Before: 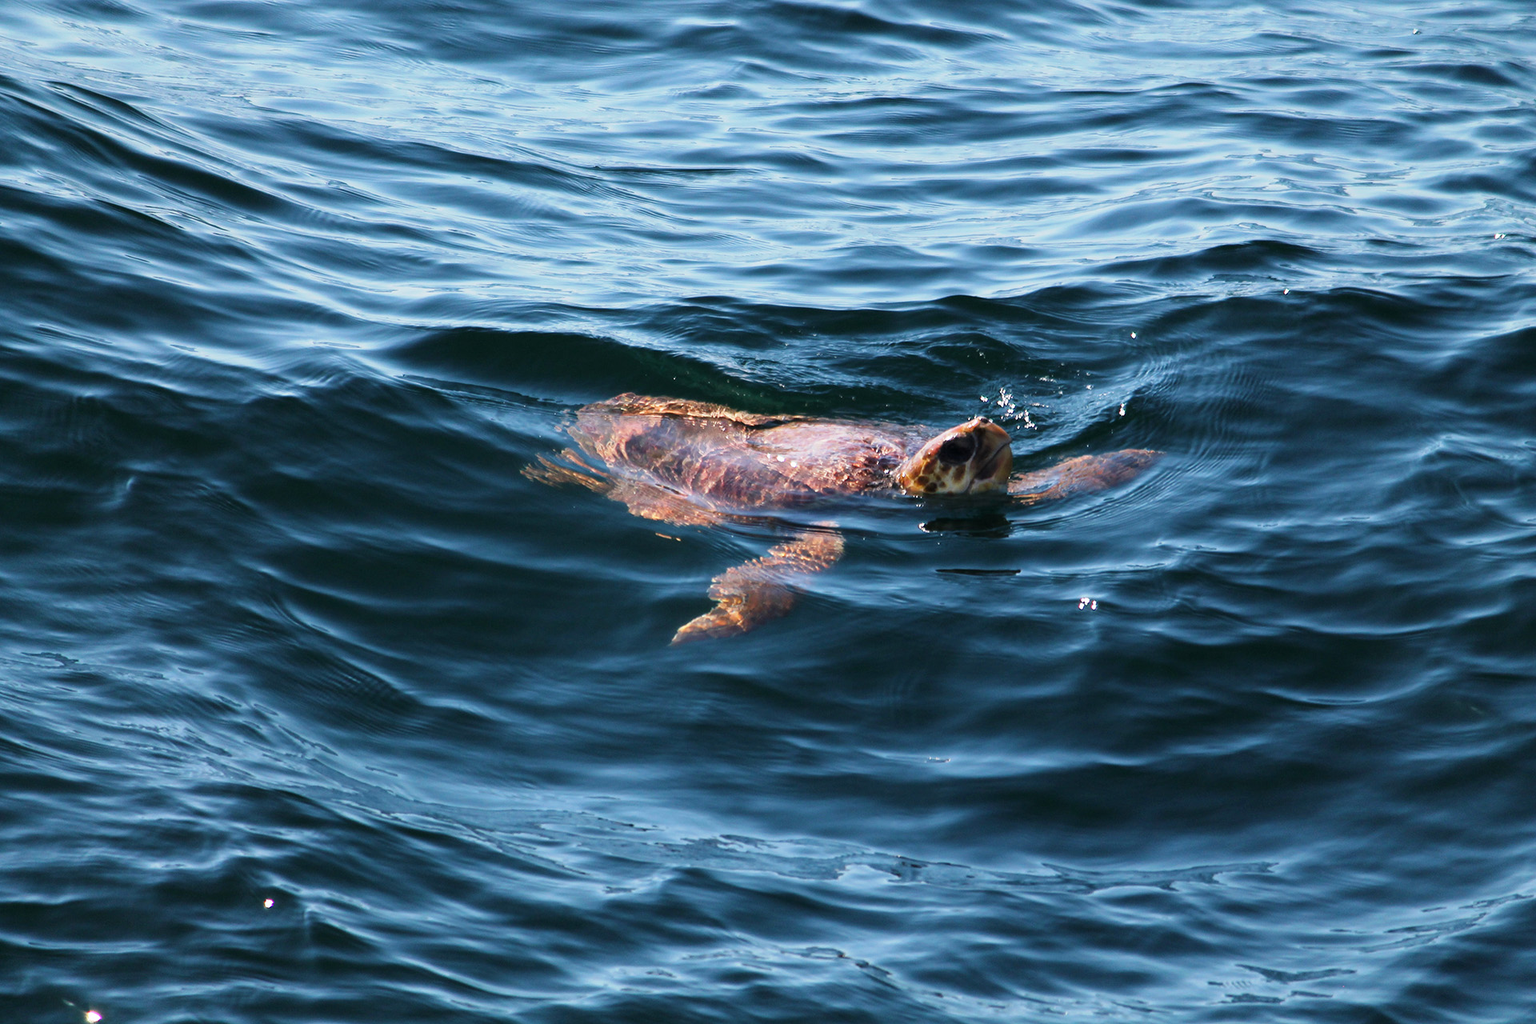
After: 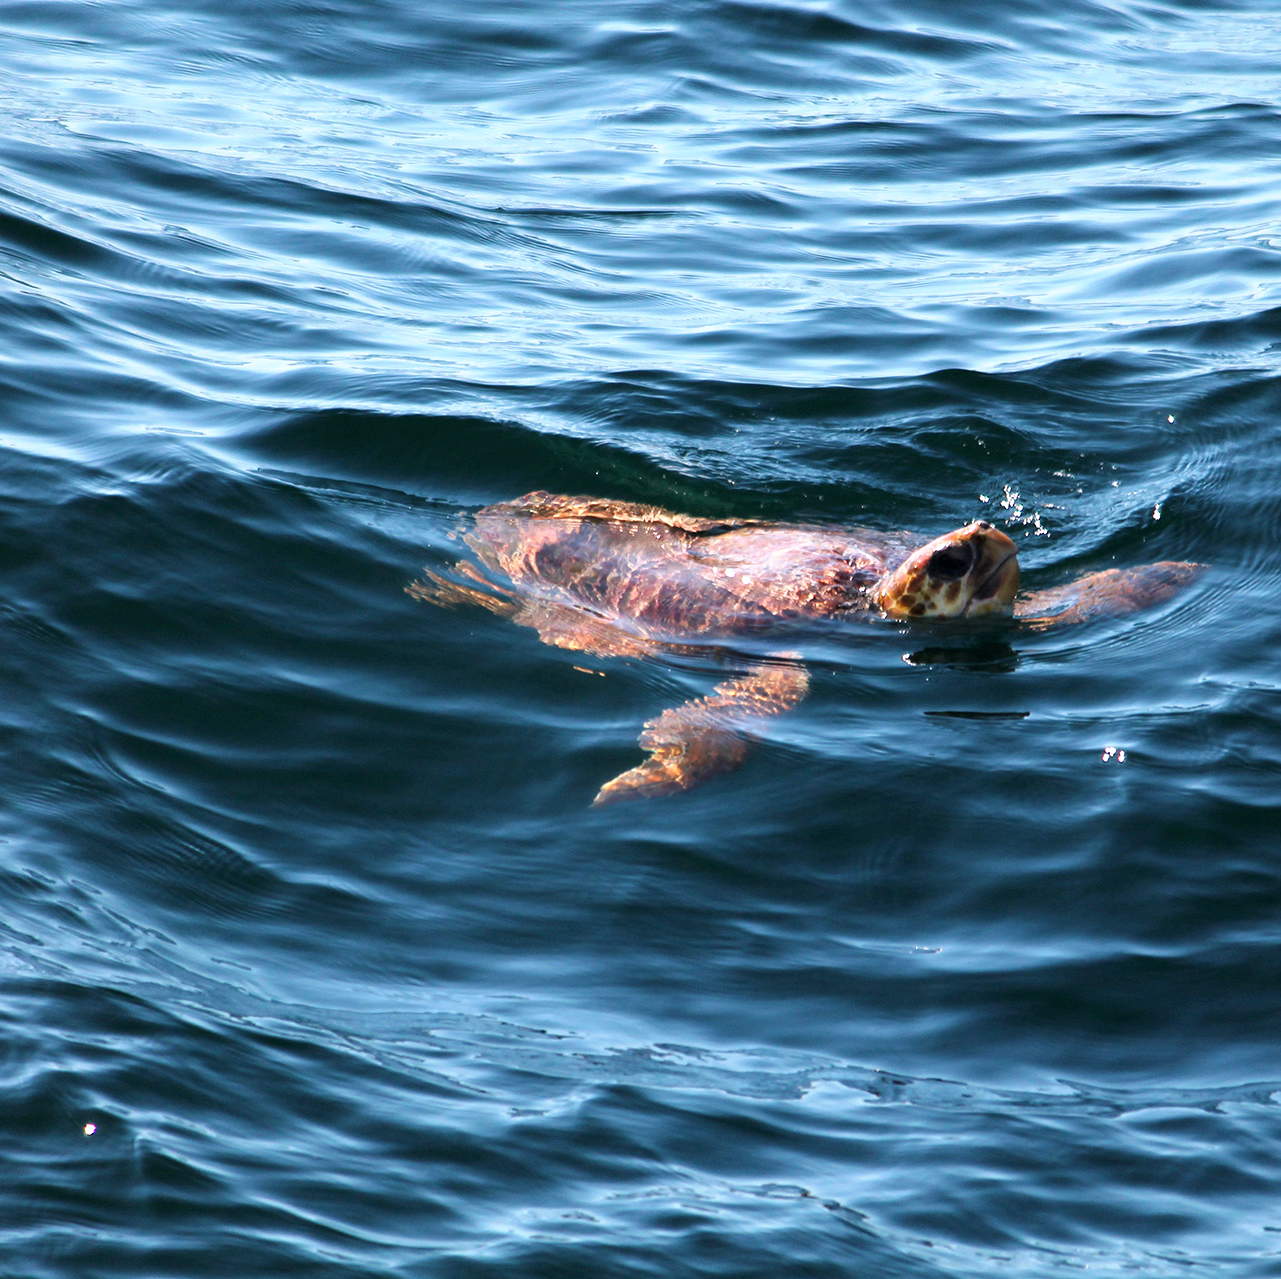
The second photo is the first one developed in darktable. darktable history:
crop and rotate: left 12.851%, right 20.419%
exposure: black level correction 0.002, compensate exposure bias true, compensate highlight preservation false
